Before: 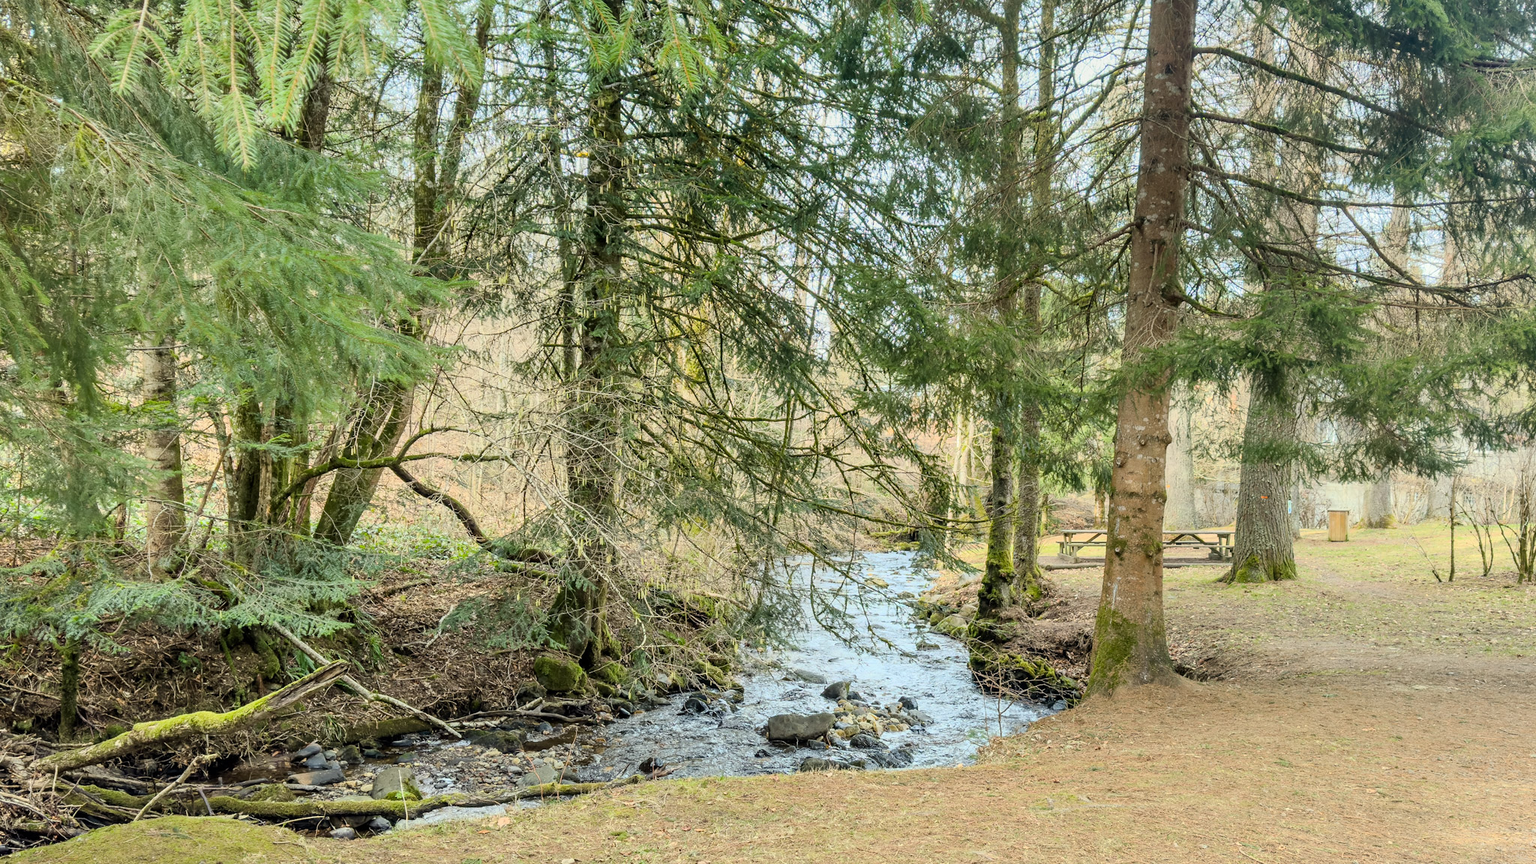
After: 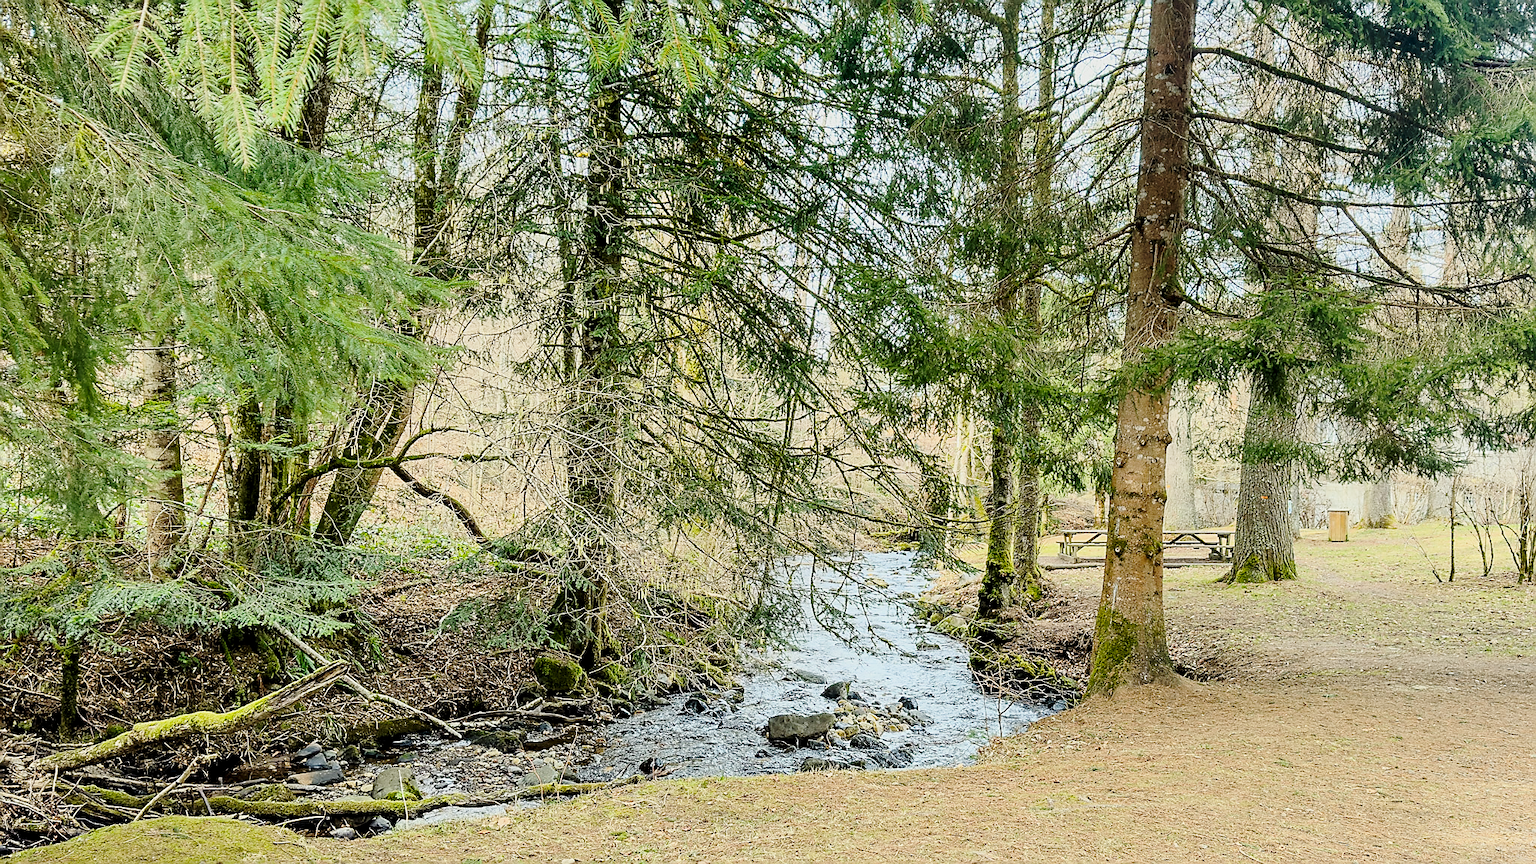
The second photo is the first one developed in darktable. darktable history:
sharpen: radius 1.407, amount 1.245, threshold 0.643
exposure: black level correction 0.009, exposure -0.668 EV, compensate highlight preservation false
base curve: curves: ch0 [(0, 0) (0.028, 0.03) (0.121, 0.232) (0.46, 0.748) (0.859, 0.968) (1, 1)], preserve colors none
